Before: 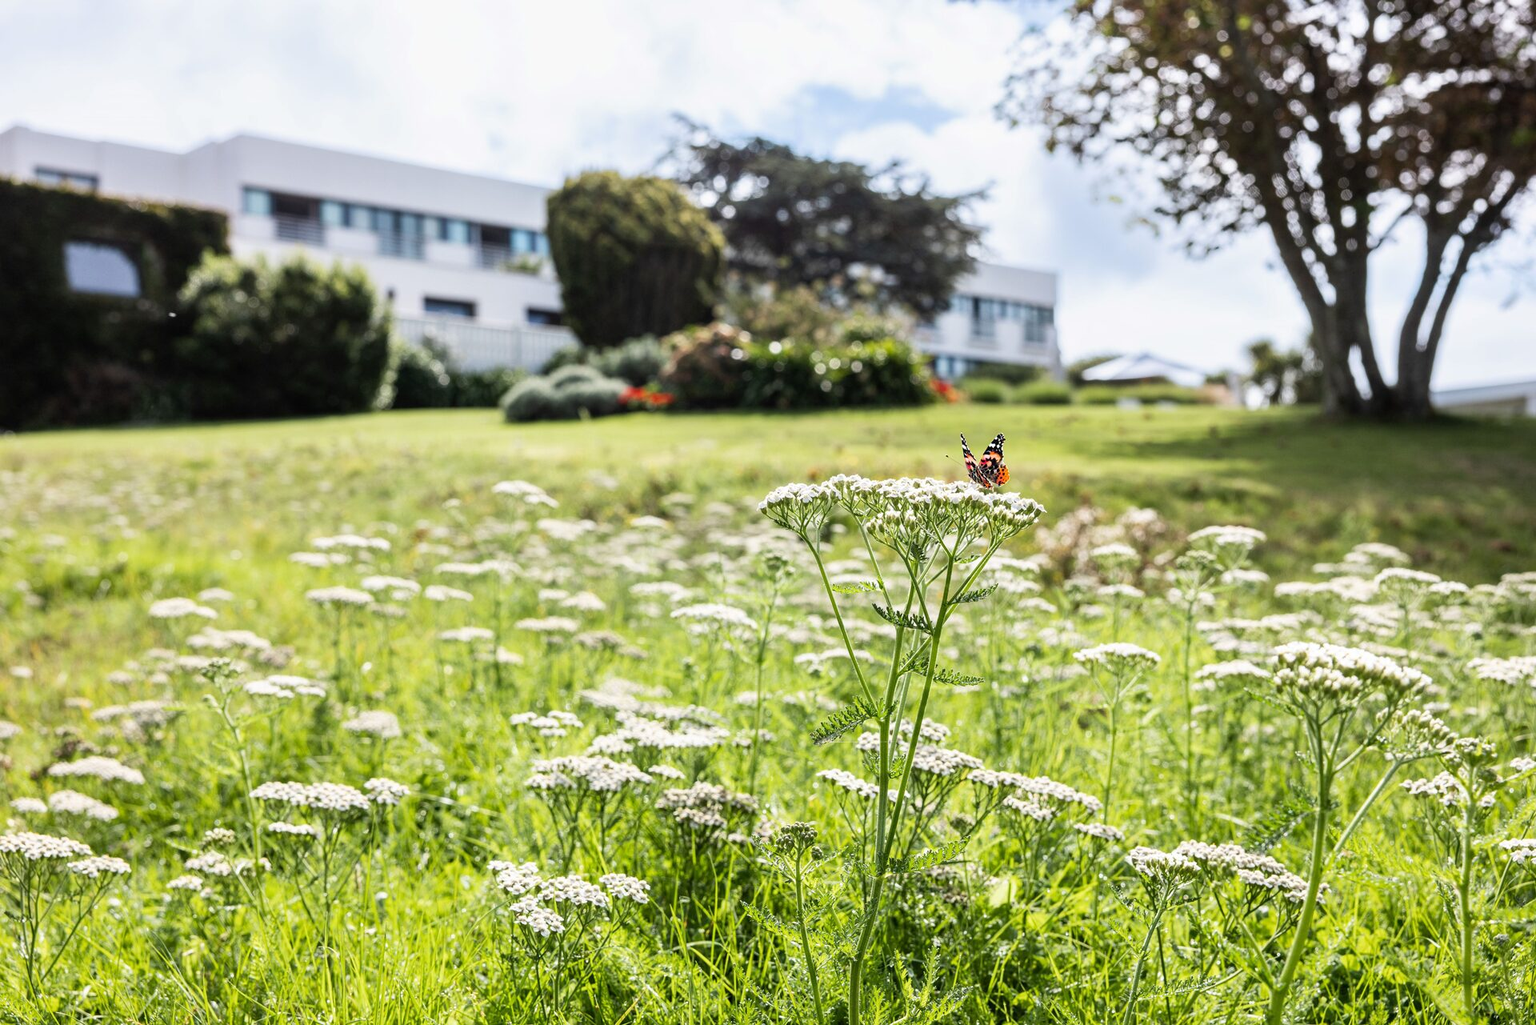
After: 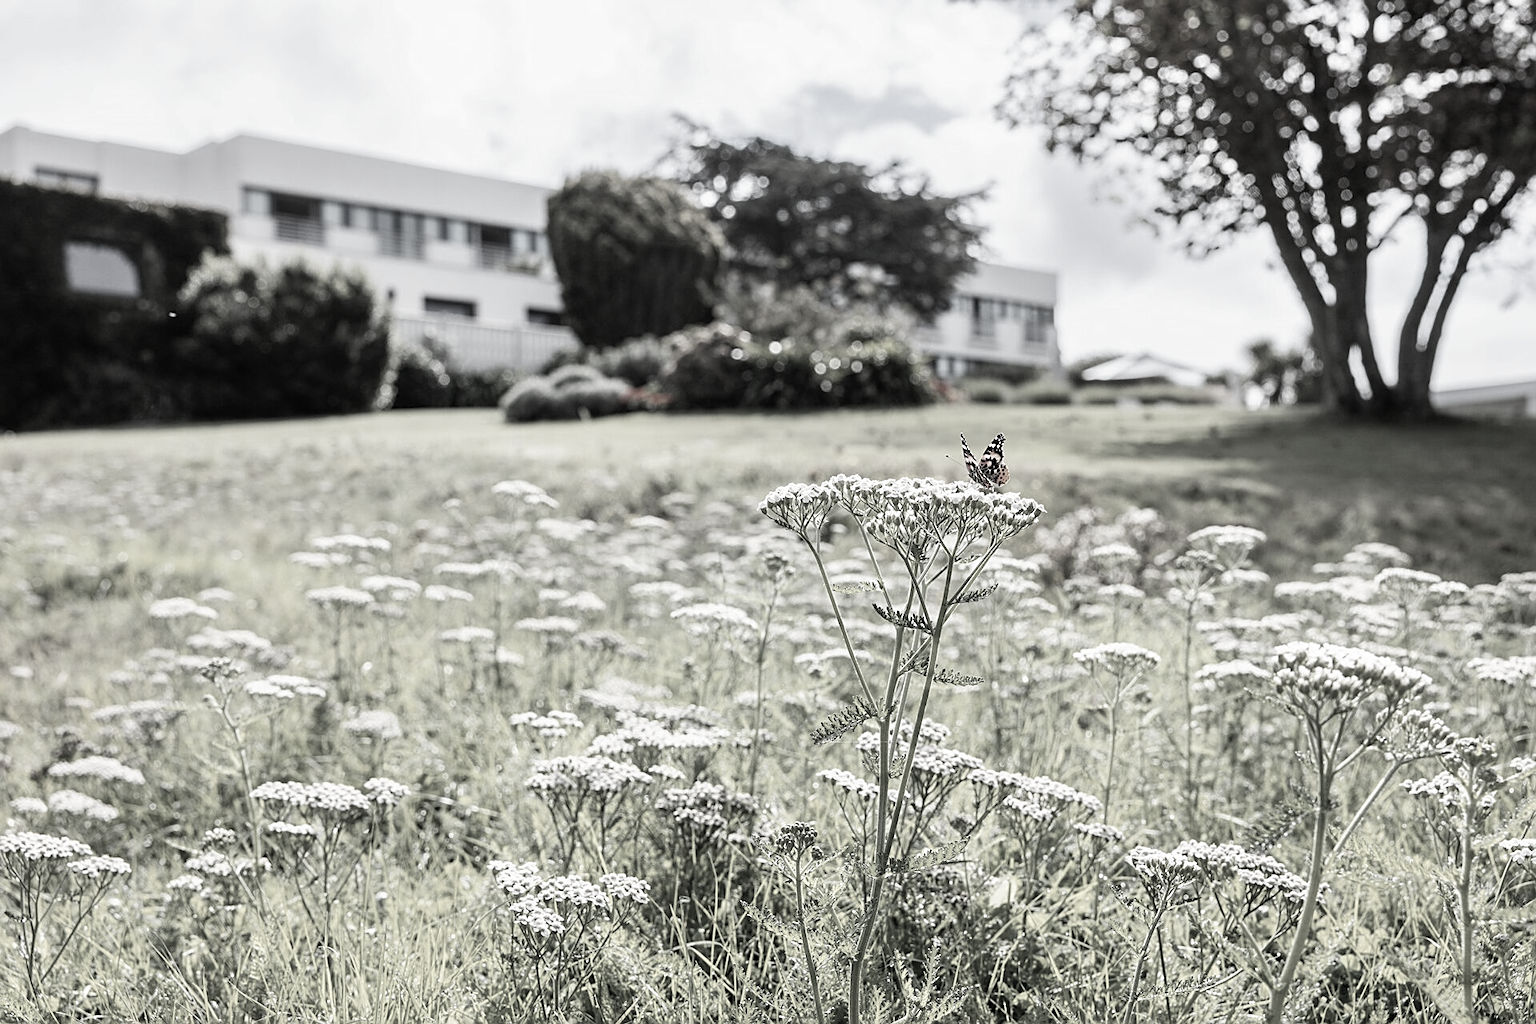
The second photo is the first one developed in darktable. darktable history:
sharpen: on, module defaults
color correction: highlights b* -0.026, saturation 0.14
